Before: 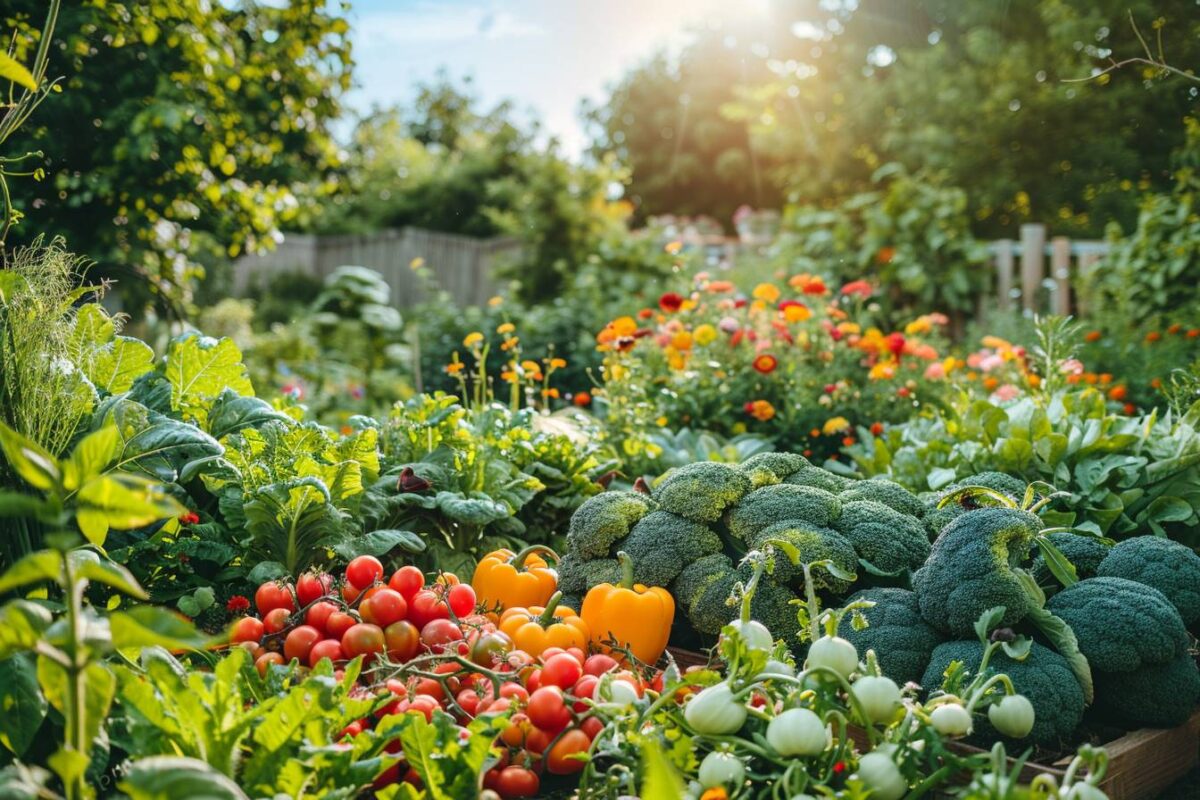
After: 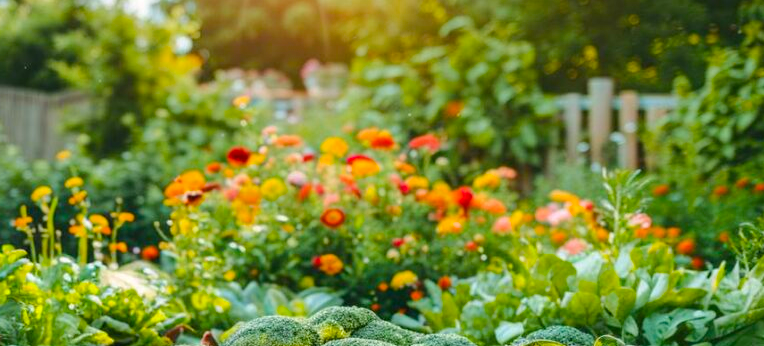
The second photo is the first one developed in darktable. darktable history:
color balance rgb: perceptual saturation grading › global saturation 25%, perceptual brilliance grading › mid-tones 10%, perceptual brilliance grading › shadows 15%, global vibrance 20%
crop: left 36.005%, top 18.293%, right 0.31%, bottom 38.444%
